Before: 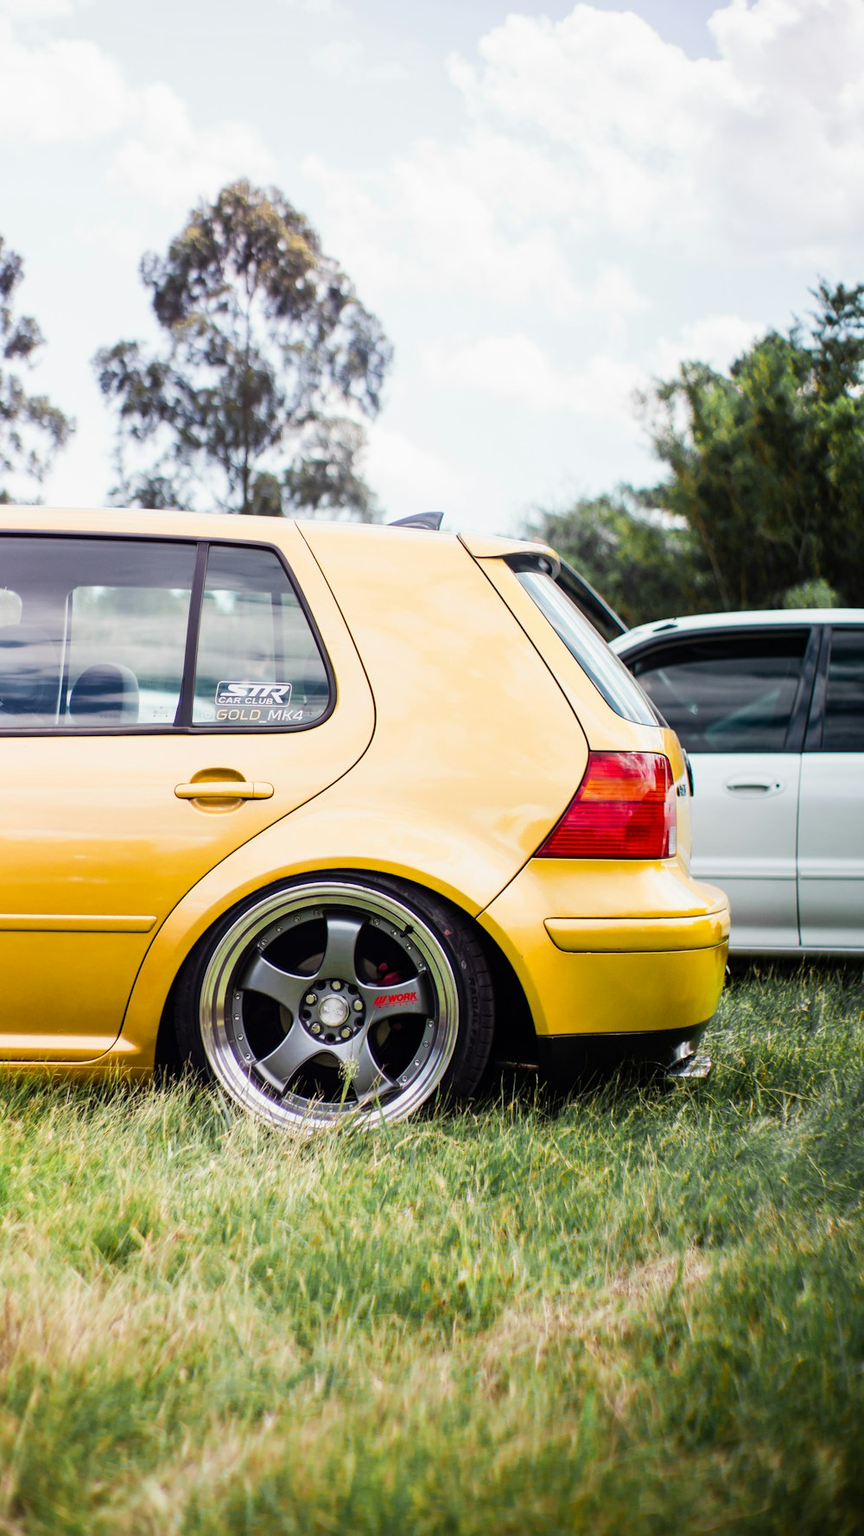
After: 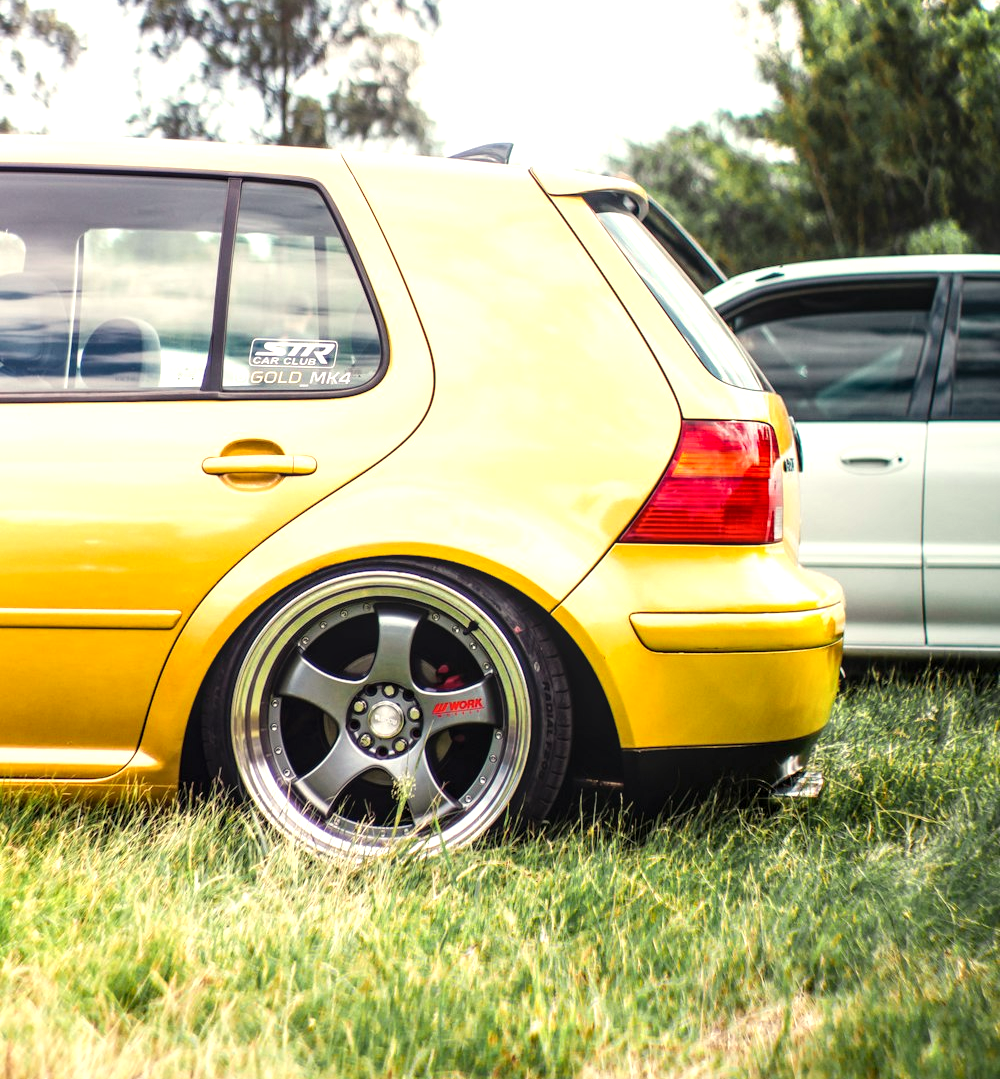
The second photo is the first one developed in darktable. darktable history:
crop and rotate: top 25.357%, bottom 13.942%
exposure: exposure 0.574 EV, compensate highlight preservation false
local contrast: on, module defaults
white balance: red 1.029, blue 0.92
